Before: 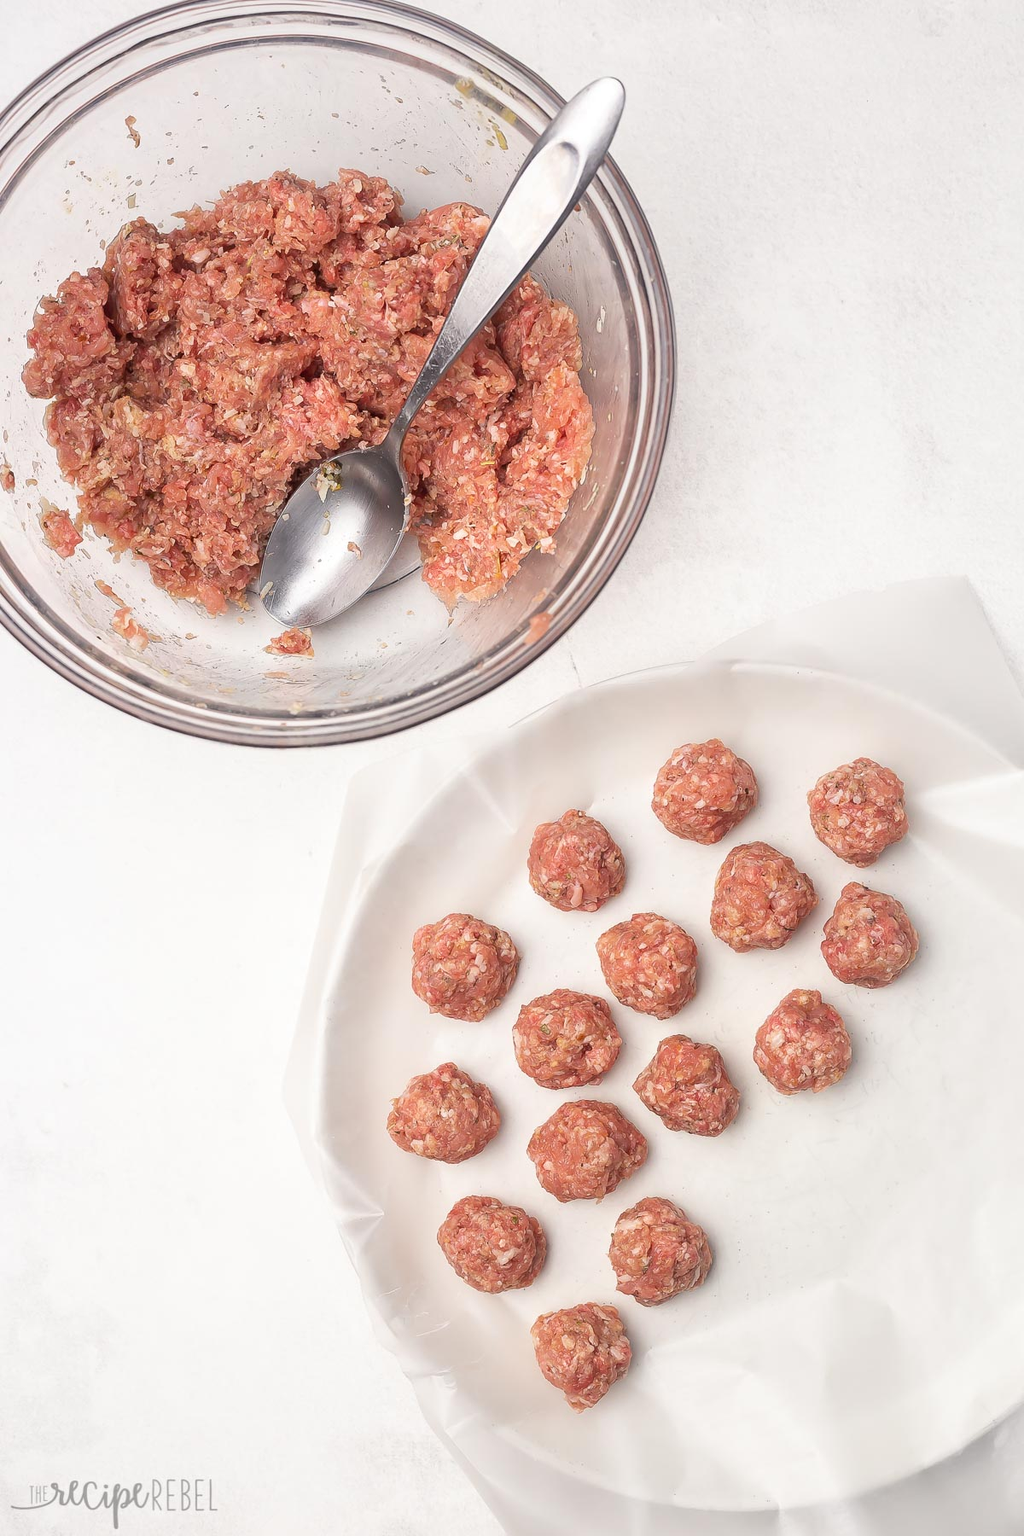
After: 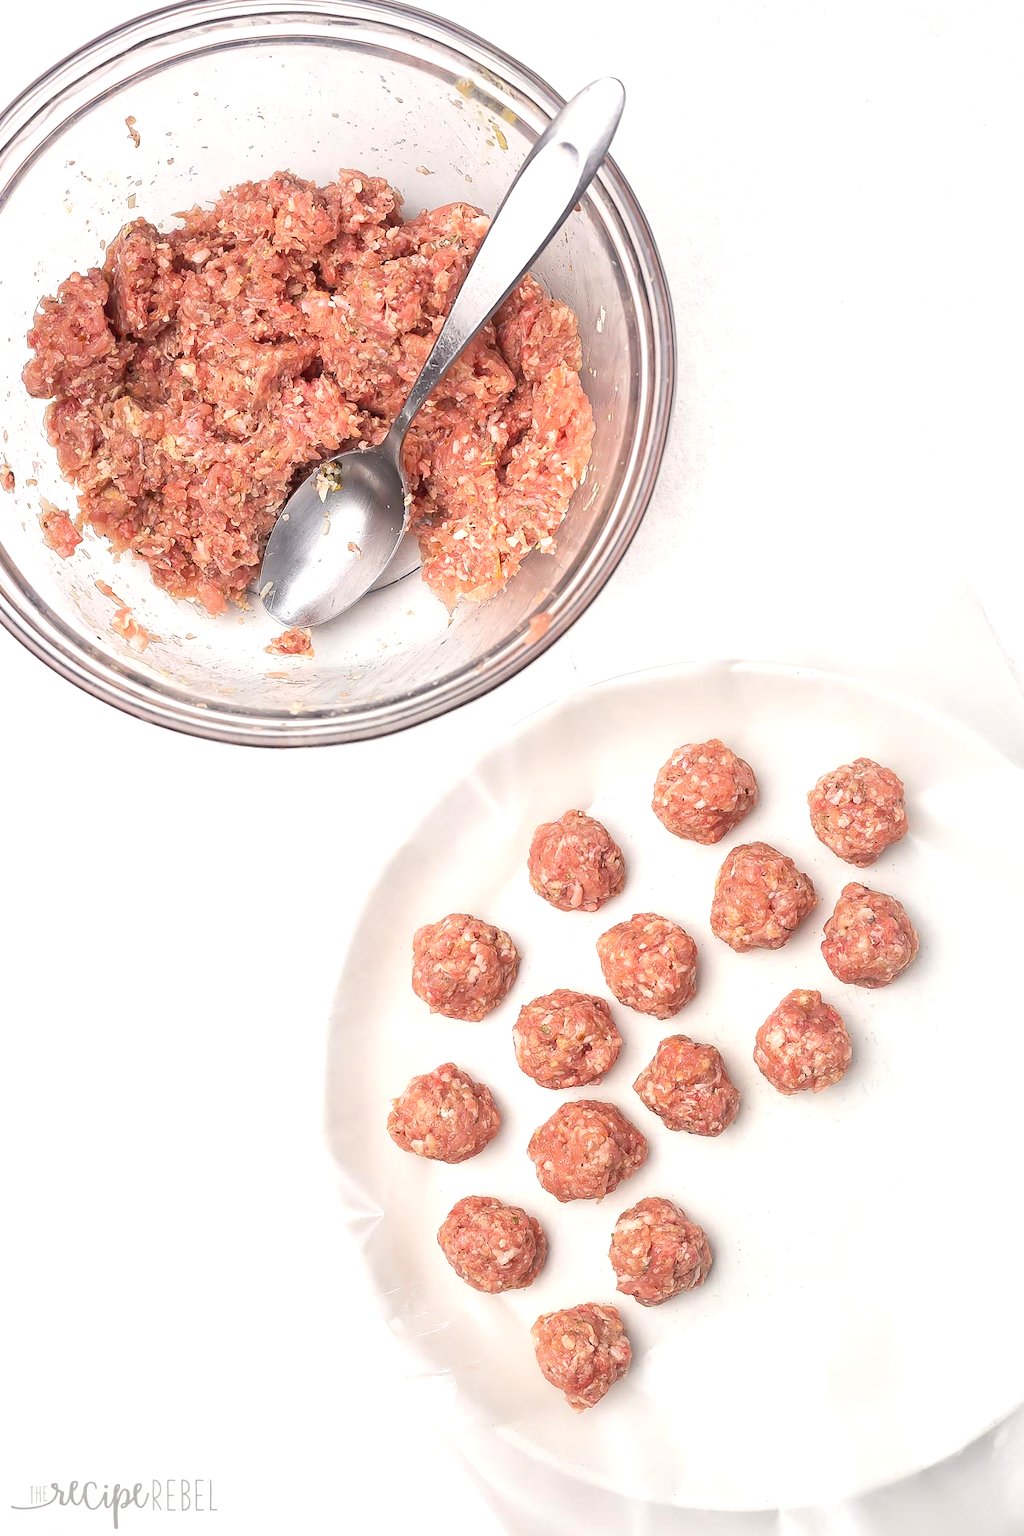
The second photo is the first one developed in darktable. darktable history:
tone equalizer: -8 EV -0.445 EV, -7 EV -0.384 EV, -6 EV -0.372 EV, -5 EV -0.186 EV, -3 EV 0.227 EV, -2 EV 0.323 EV, -1 EV 0.415 EV, +0 EV 0.396 EV, smoothing diameter 24.96%, edges refinement/feathering 10.65, preserve details guided filter
